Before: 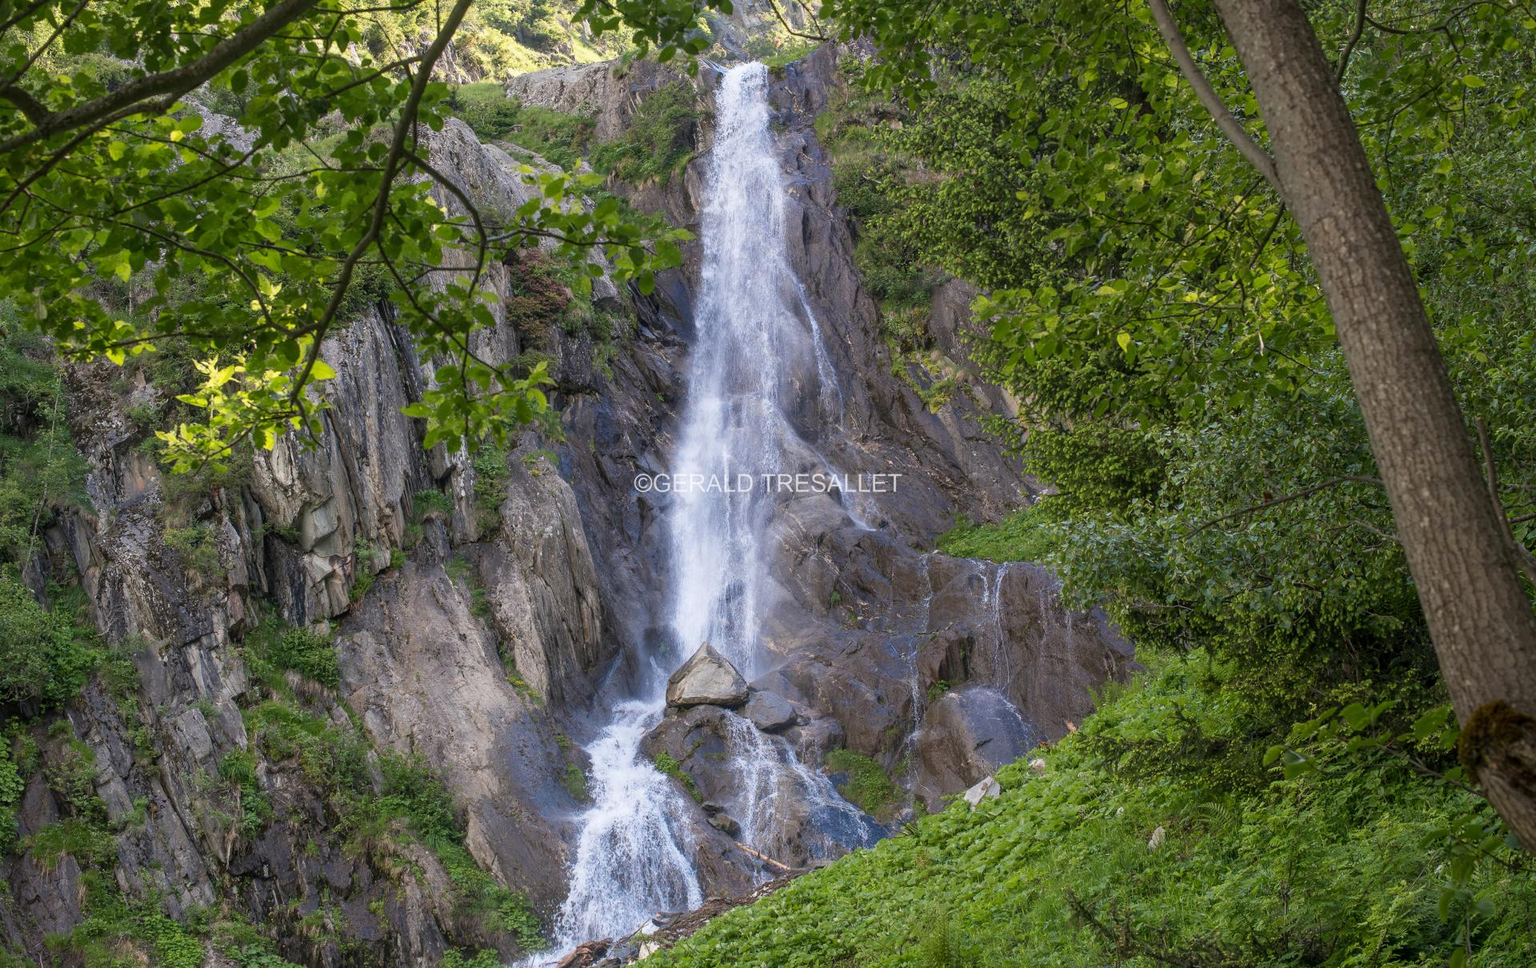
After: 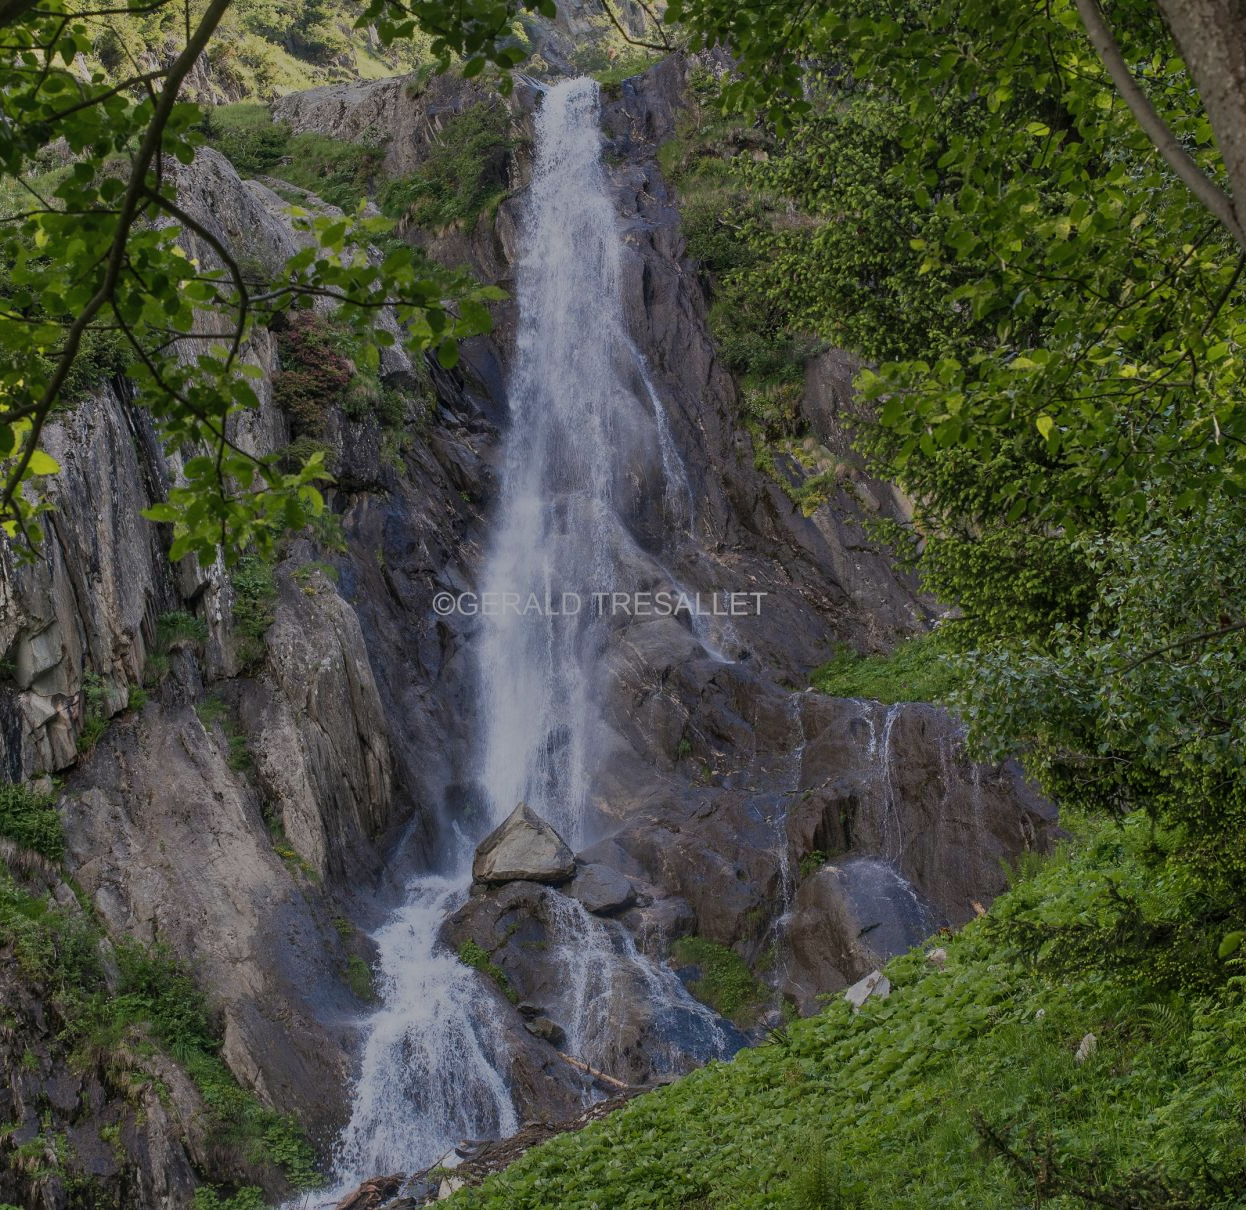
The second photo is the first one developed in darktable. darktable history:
shadows and highlights: highlights color adjustment 41.11%, soften with gaussian
crop and rotate: left 18.772%, right 16.312%
exposure: exposure -1.395 EV, compensate exposure bias true, compensate highlight preservation false
